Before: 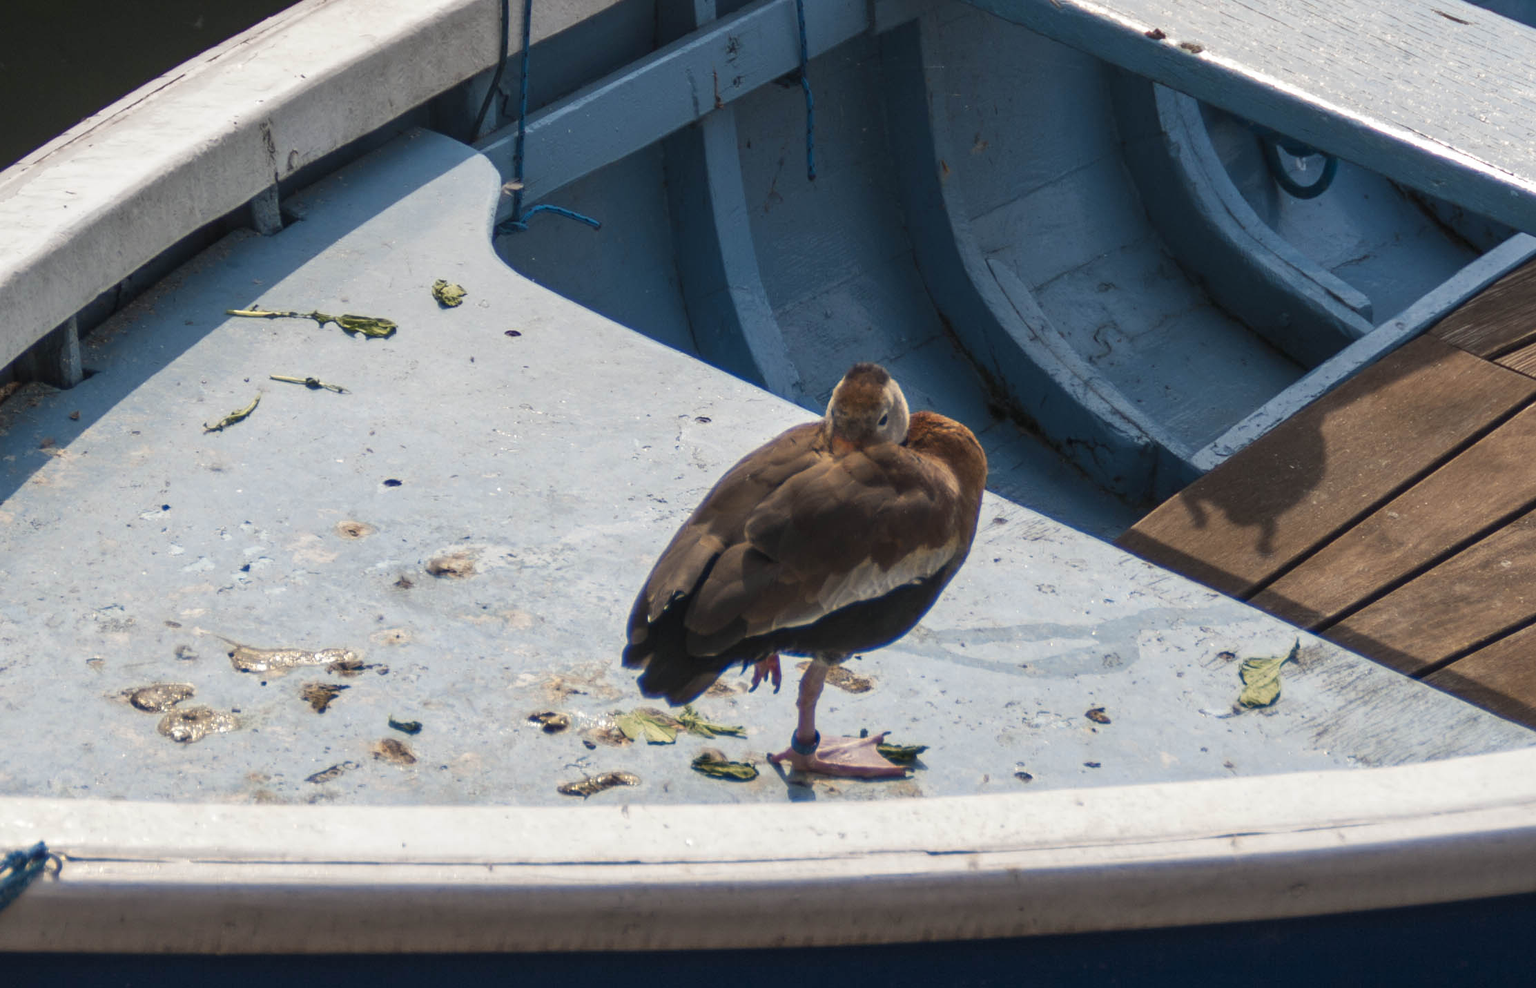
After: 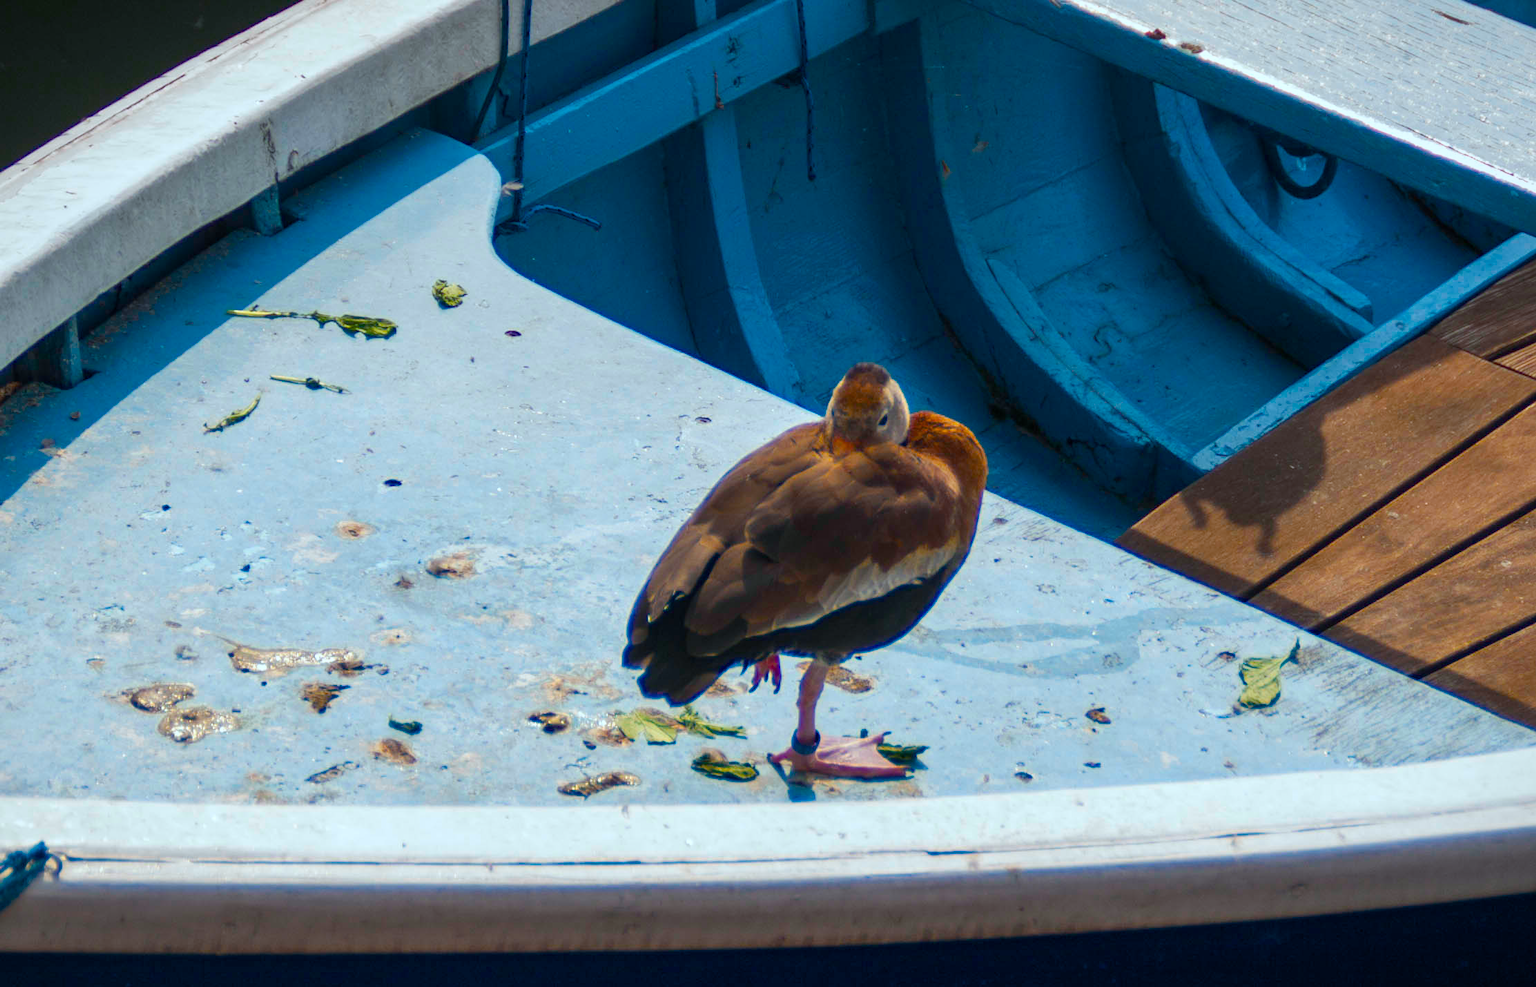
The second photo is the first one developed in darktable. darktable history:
vignetting: fall-off start 97.75%, fall-off radius 100.18%, width/height ratio 1.361, unbound false
color calibration: illuminant Planckian (black body), adaptation linear Bradford (ICC v4), x 0.364, y 0.367, temperature 4415.83 K
color balance rgb: linear chroma grading › global chroma 15.236%, perceptual saturation grading › global saturation 35.952%, perceptual saturation grading › shadows 35.978%
